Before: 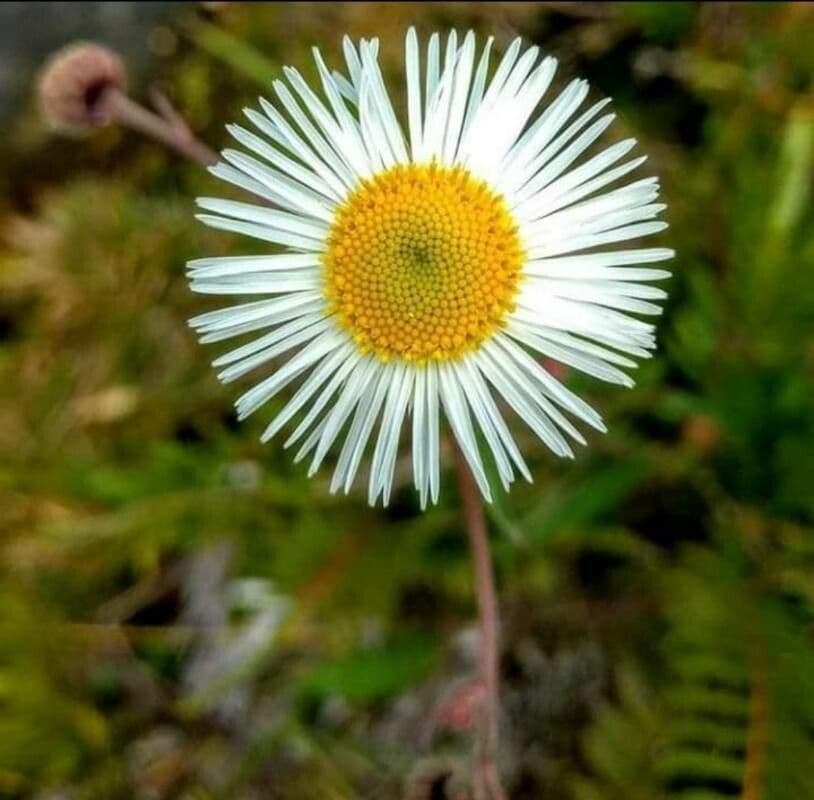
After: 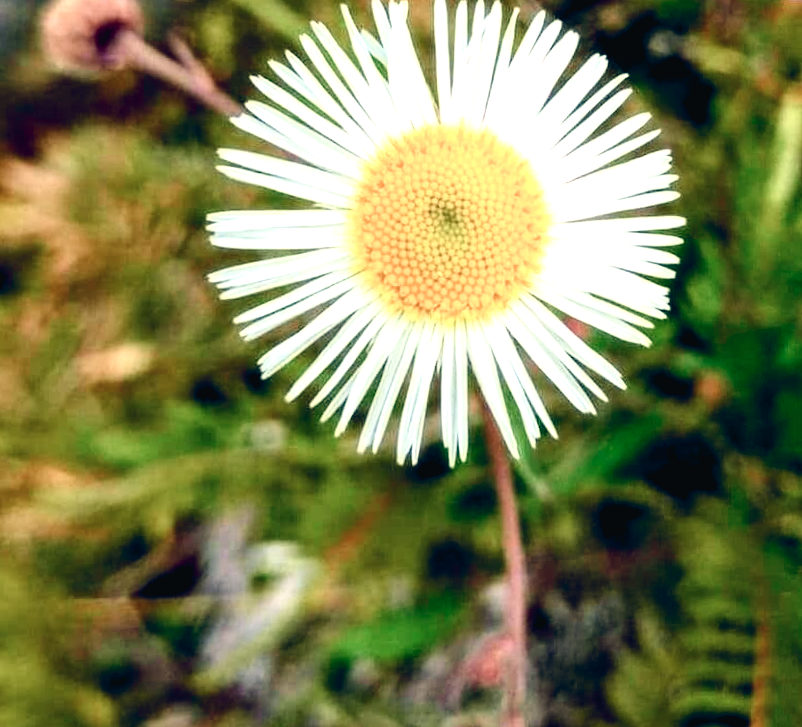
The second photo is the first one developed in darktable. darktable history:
rotate and perspective: rotation -0.013°, lens shift (vertical) -0.027, lens shift (horizontal) 0.178, crop left 0.016, crop right 0.989, crop top 0.082, crop bottom 0.918
color balance rgb: highlights gain › chroma 2.94%, highlights gain › hue 60.57°, global offset › chroma 0.25%, global offset › hue 256.52°, perceptual saturation grading › global saturation 20%, perceptual saturation grading › highlights -50%, perceptual saturation grading › shadows 30%, contrast 15%
exposure: black level correction 0.001, exposure 0.675 EV, compensate highlight preservation false
tone curve: curves: ch0 [(0, 0.023) (0.087, 0.065) (0.184, 0.168) (0.45, 0.54) (0.57, 0.683) (0.722, 0.825) (0.877, 0.948) (1, 1)]; ch1 [(0, 0) (0.388, 0.369) (0.44, 0.44) (0.489, 0.481) (0.534, 0.551) (0.657, 0.659) (1, 1)]; ch2 [(0, 0) (0.353, 0.317) (0.408, 0.427) (0.472, 0.46) (0.5, 0.496) (0.537, 0.539) (0.576, 0.592) (0.625, 0.631) (1, 1)], color space Lab, independent channels, preserve colors none
